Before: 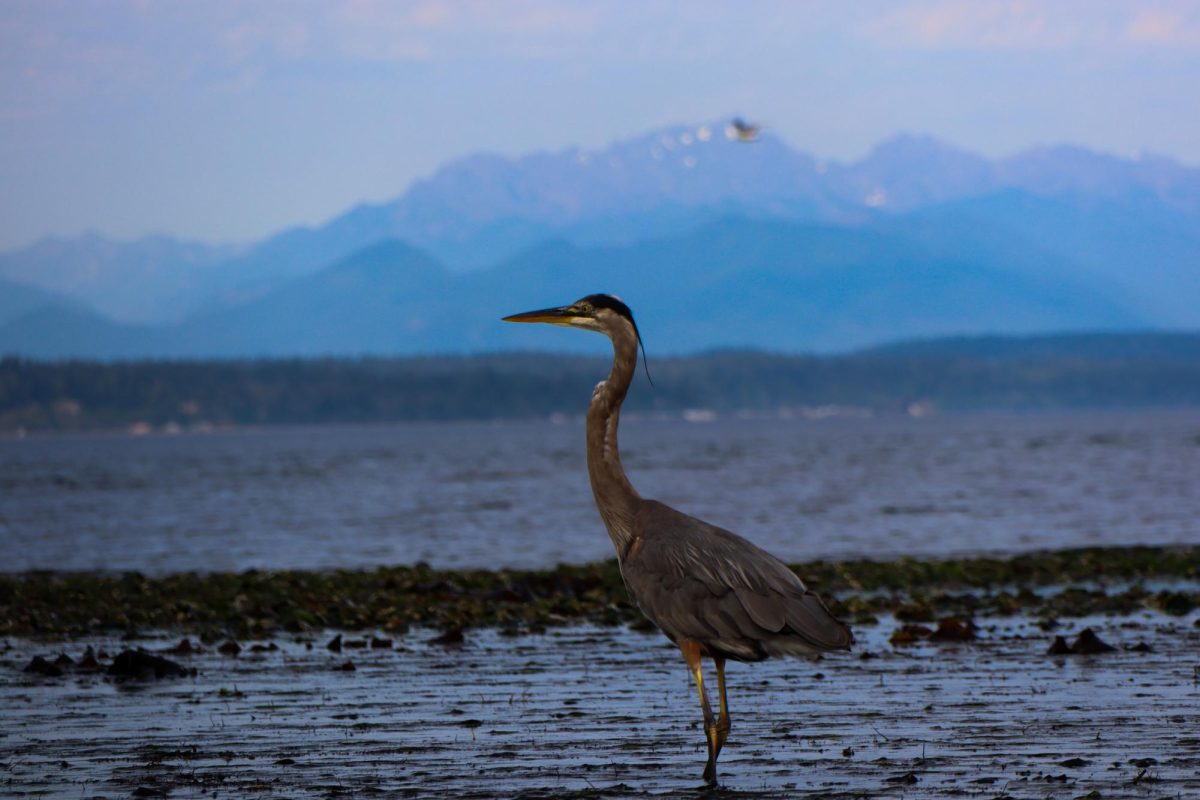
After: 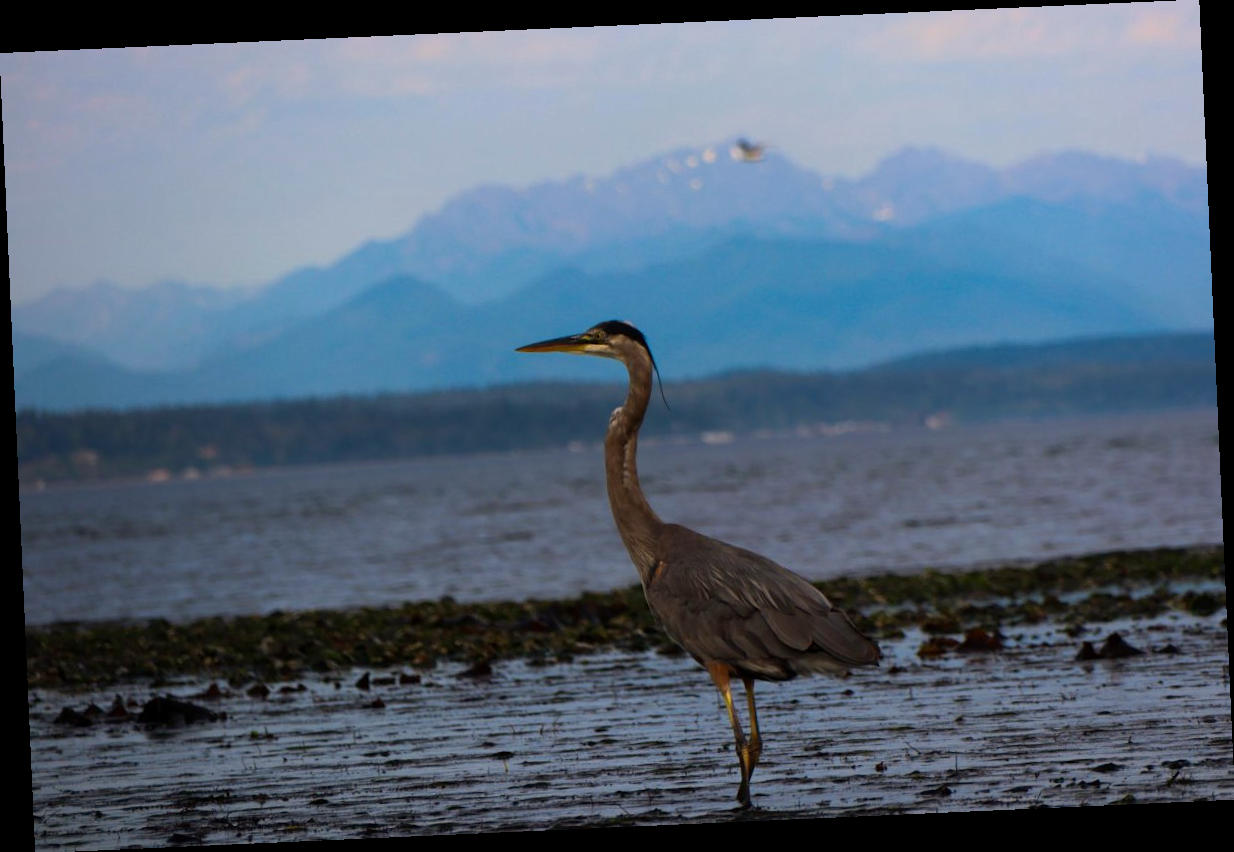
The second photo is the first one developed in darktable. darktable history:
white balance: red 1.045, blue 0.932
rotate and perspective: rotation -2.56°, automatic cropping off
